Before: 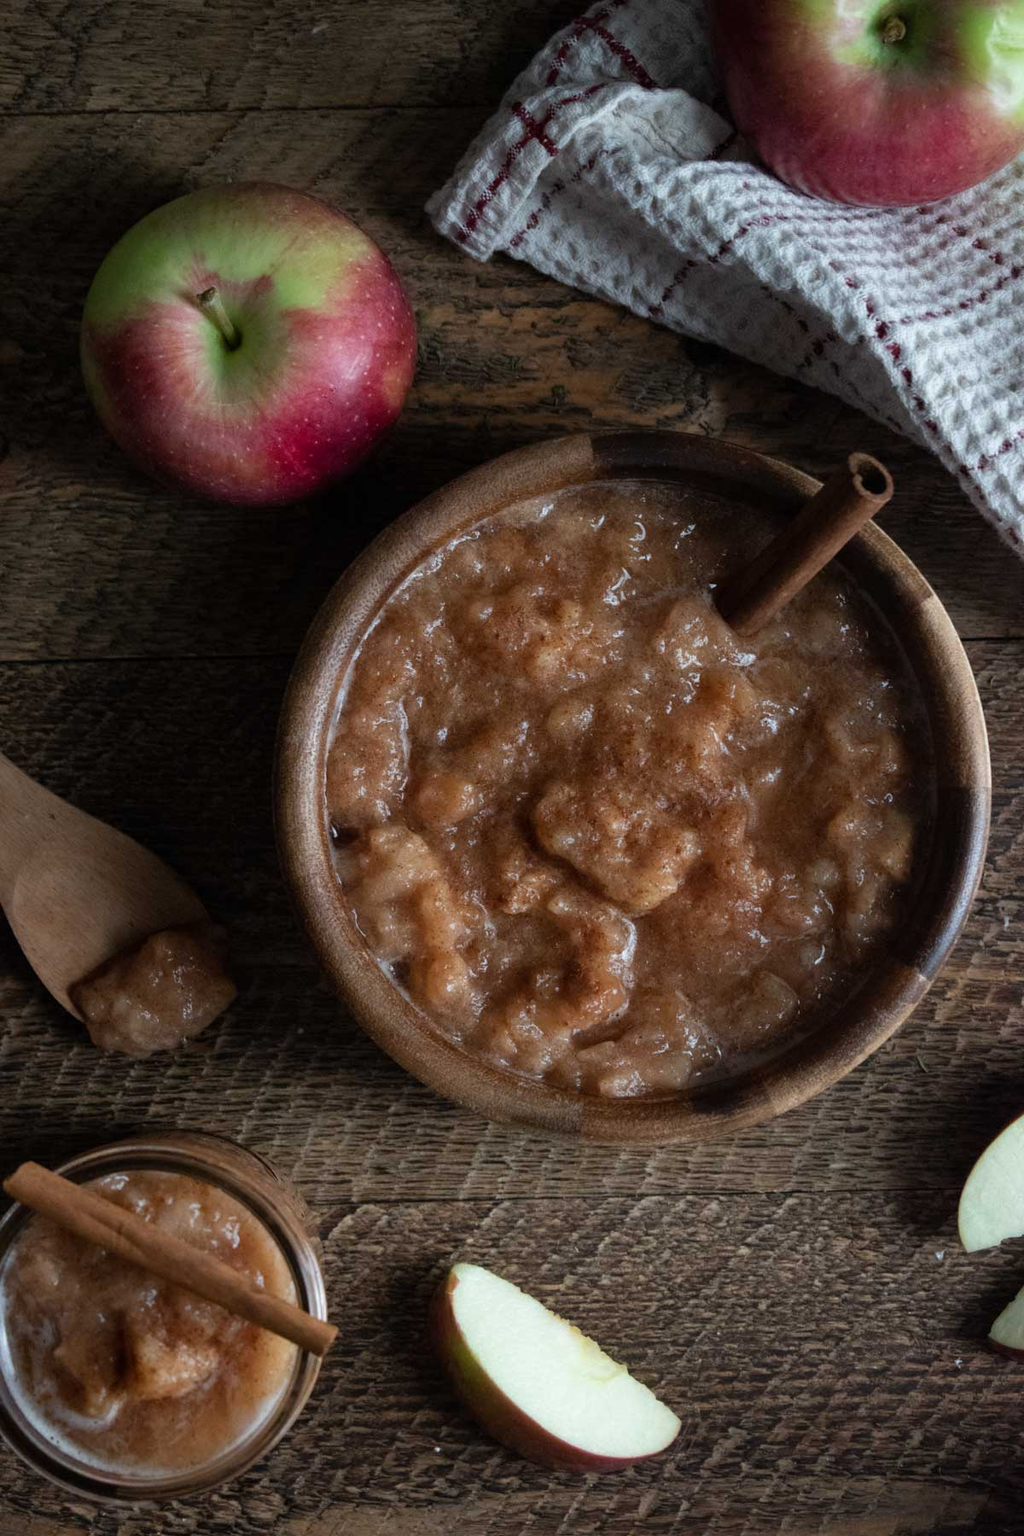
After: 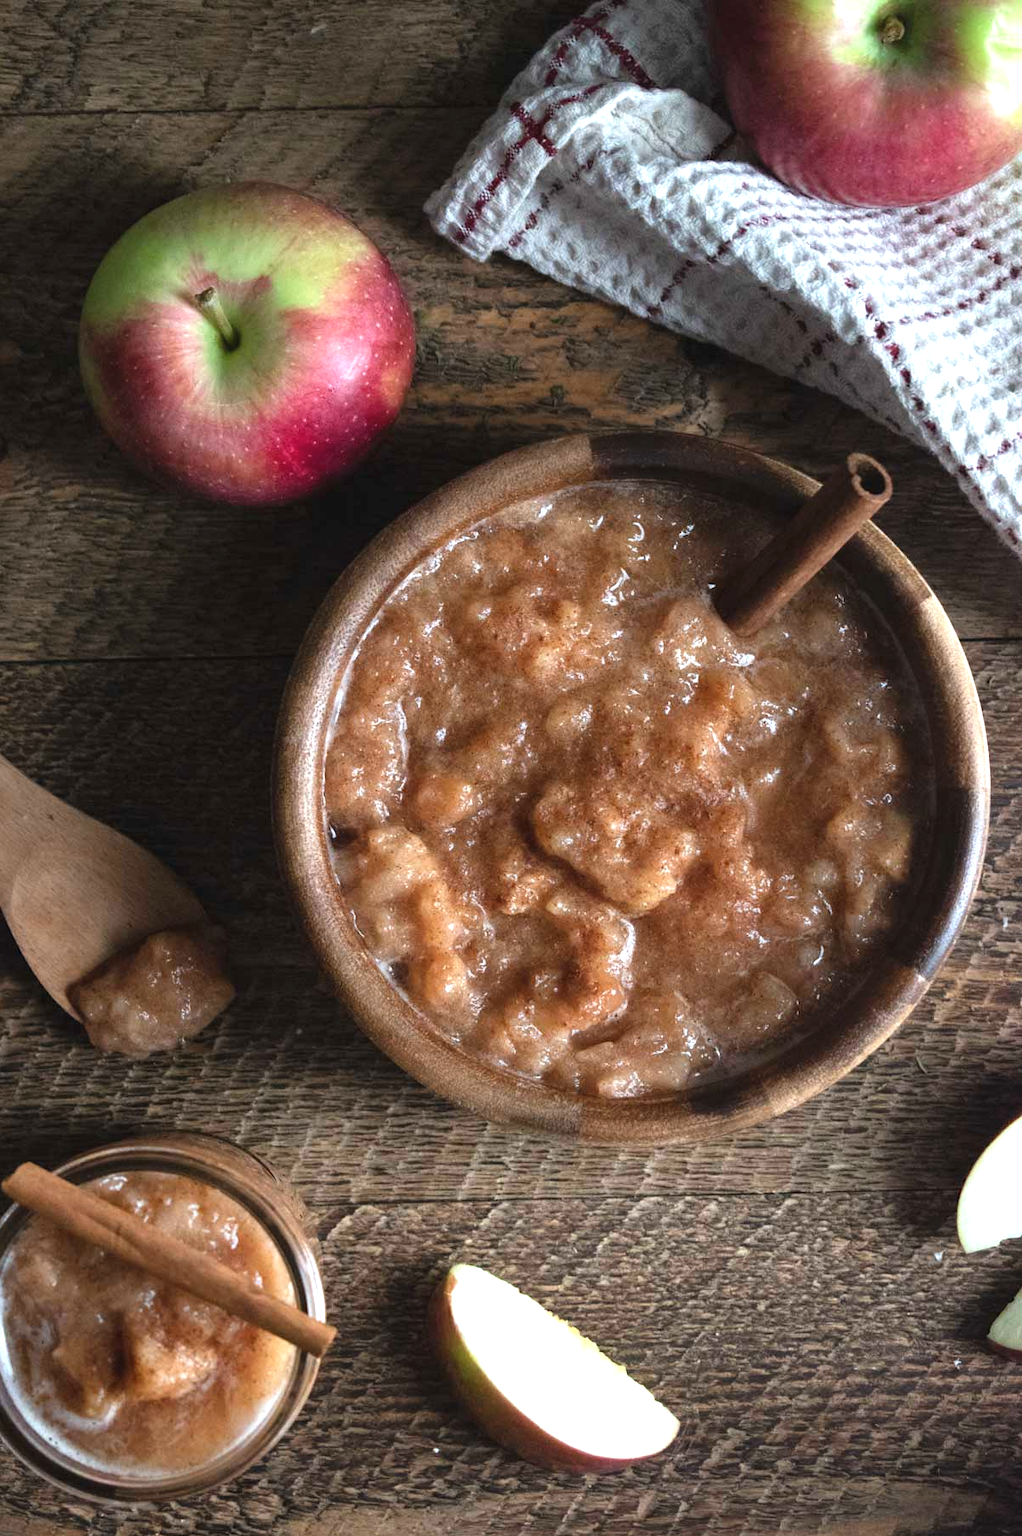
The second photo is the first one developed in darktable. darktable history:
crop and rotate: left 0.187%, bottom 0.003%
exposure: black level correction -0.002, exposure 1.115 EV, compensate exposure bias true, compensate highlight preservation false
